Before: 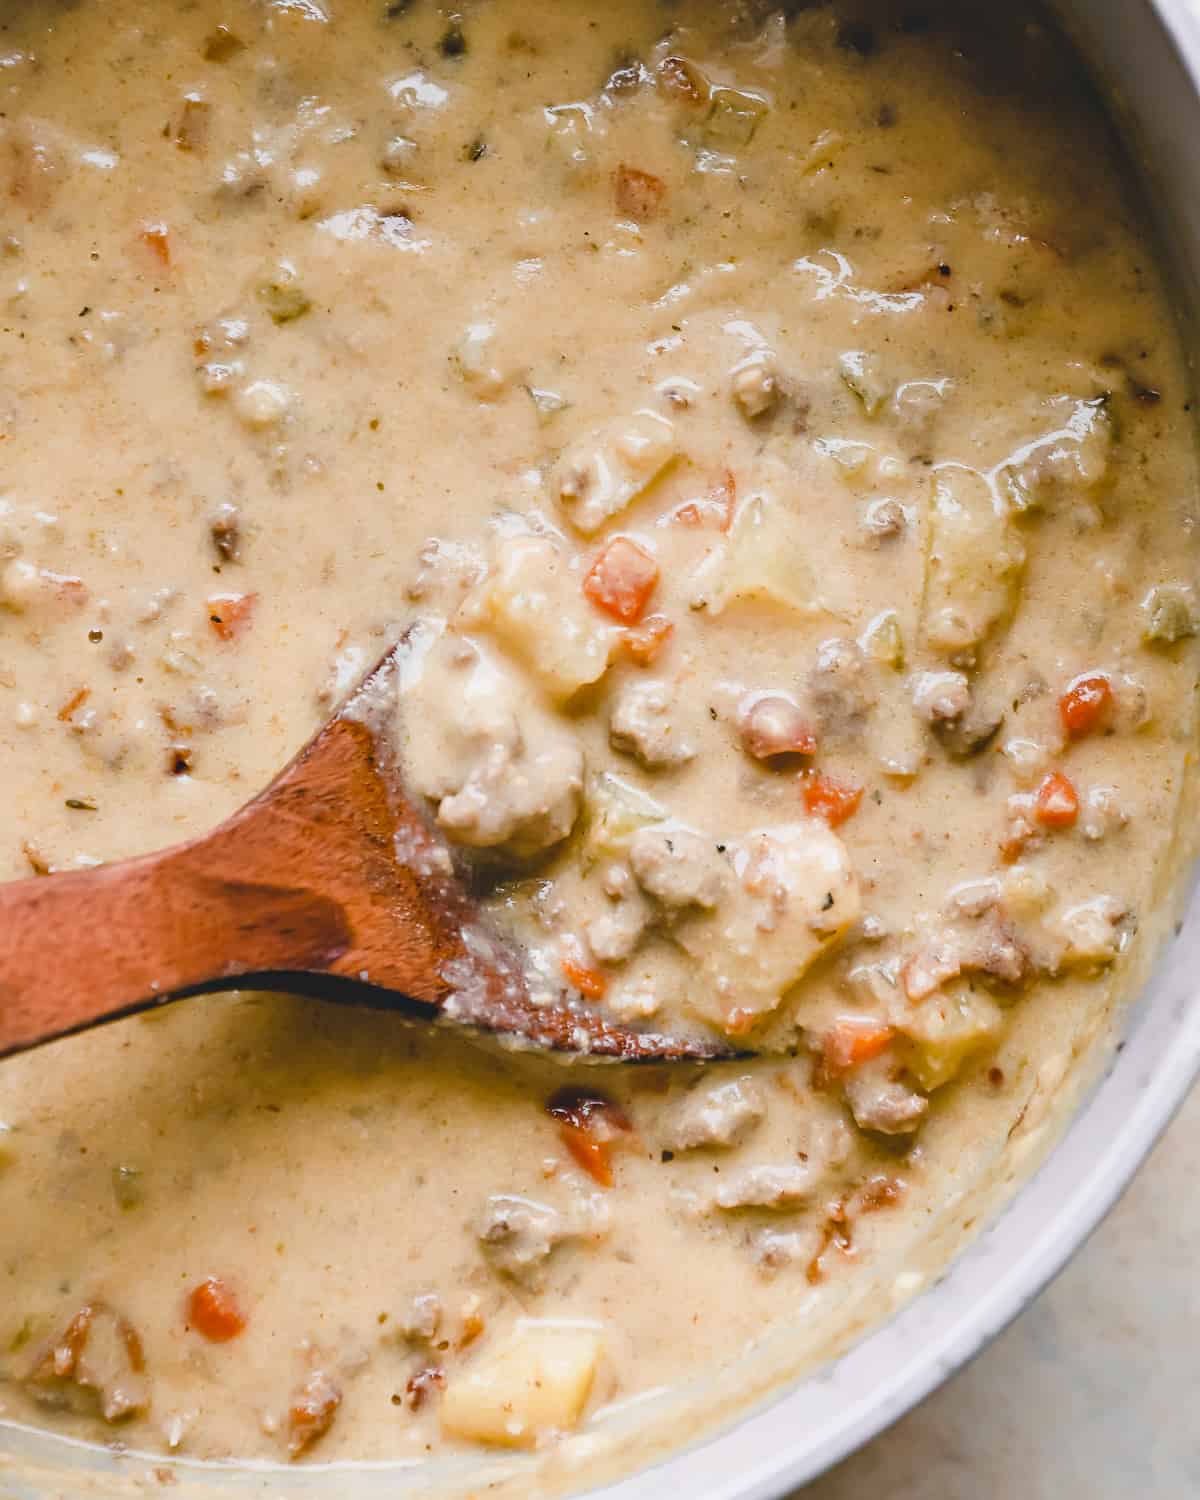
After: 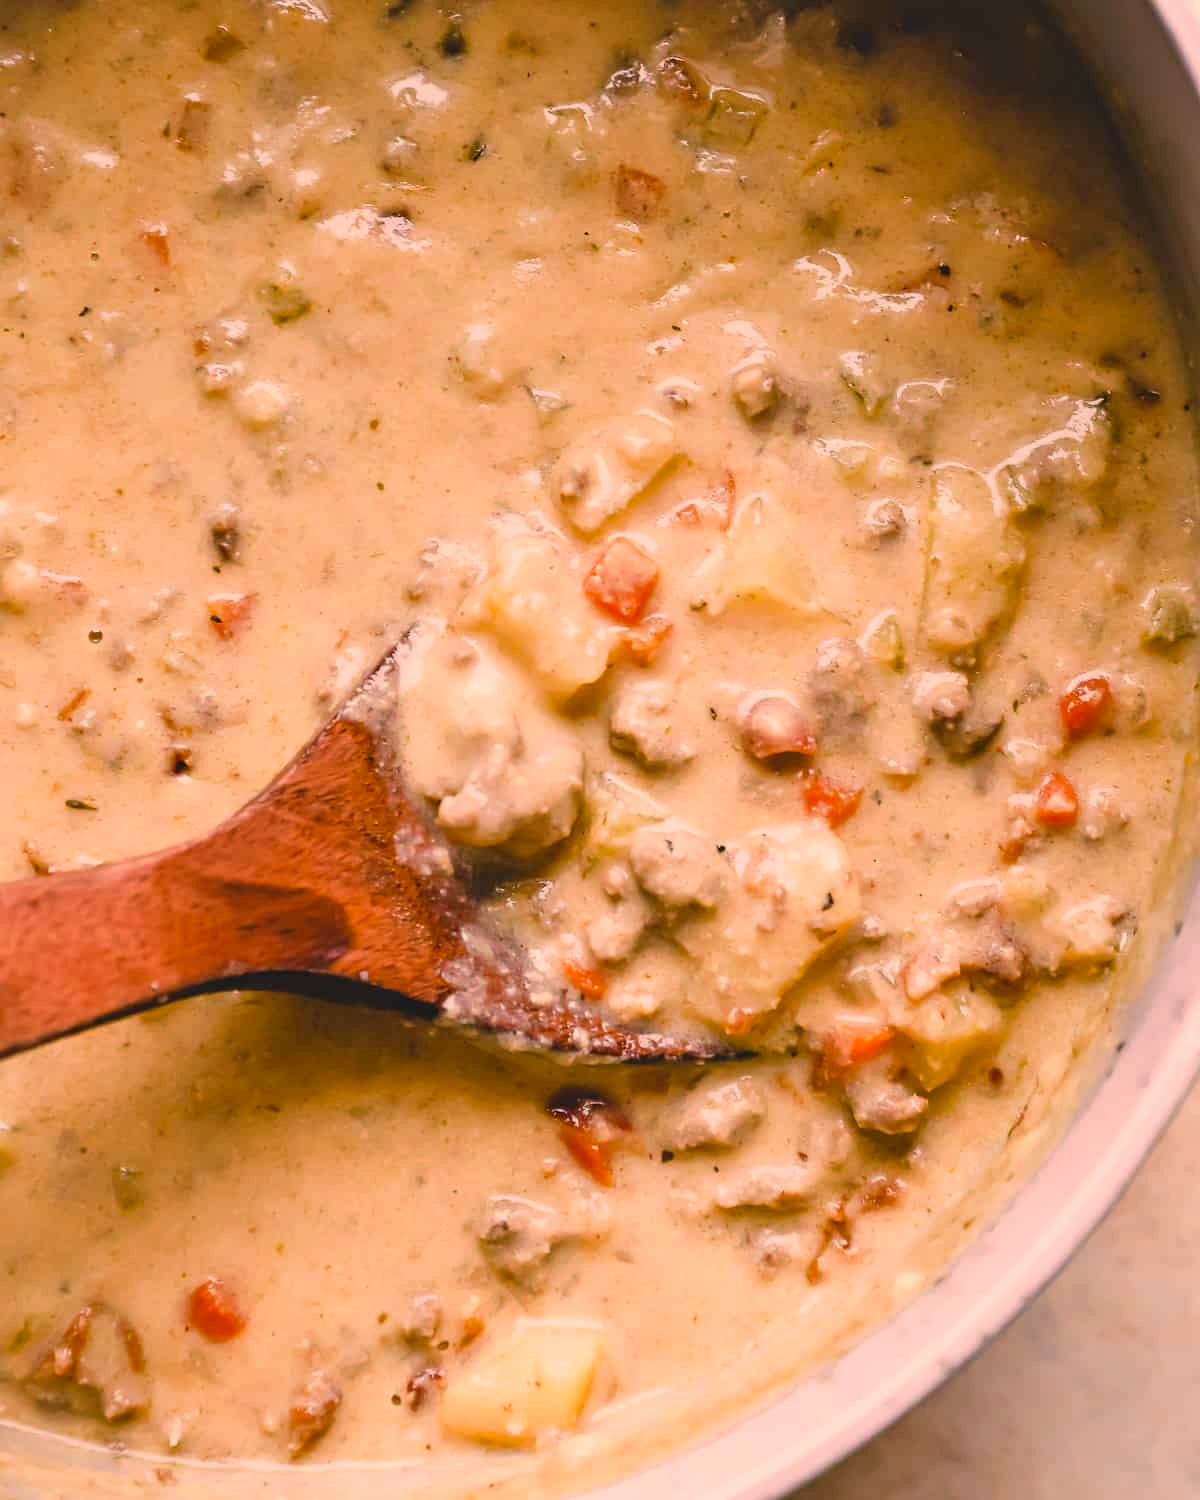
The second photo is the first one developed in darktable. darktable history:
color correction: highlights a* 20.57, highlights b* 19.79
